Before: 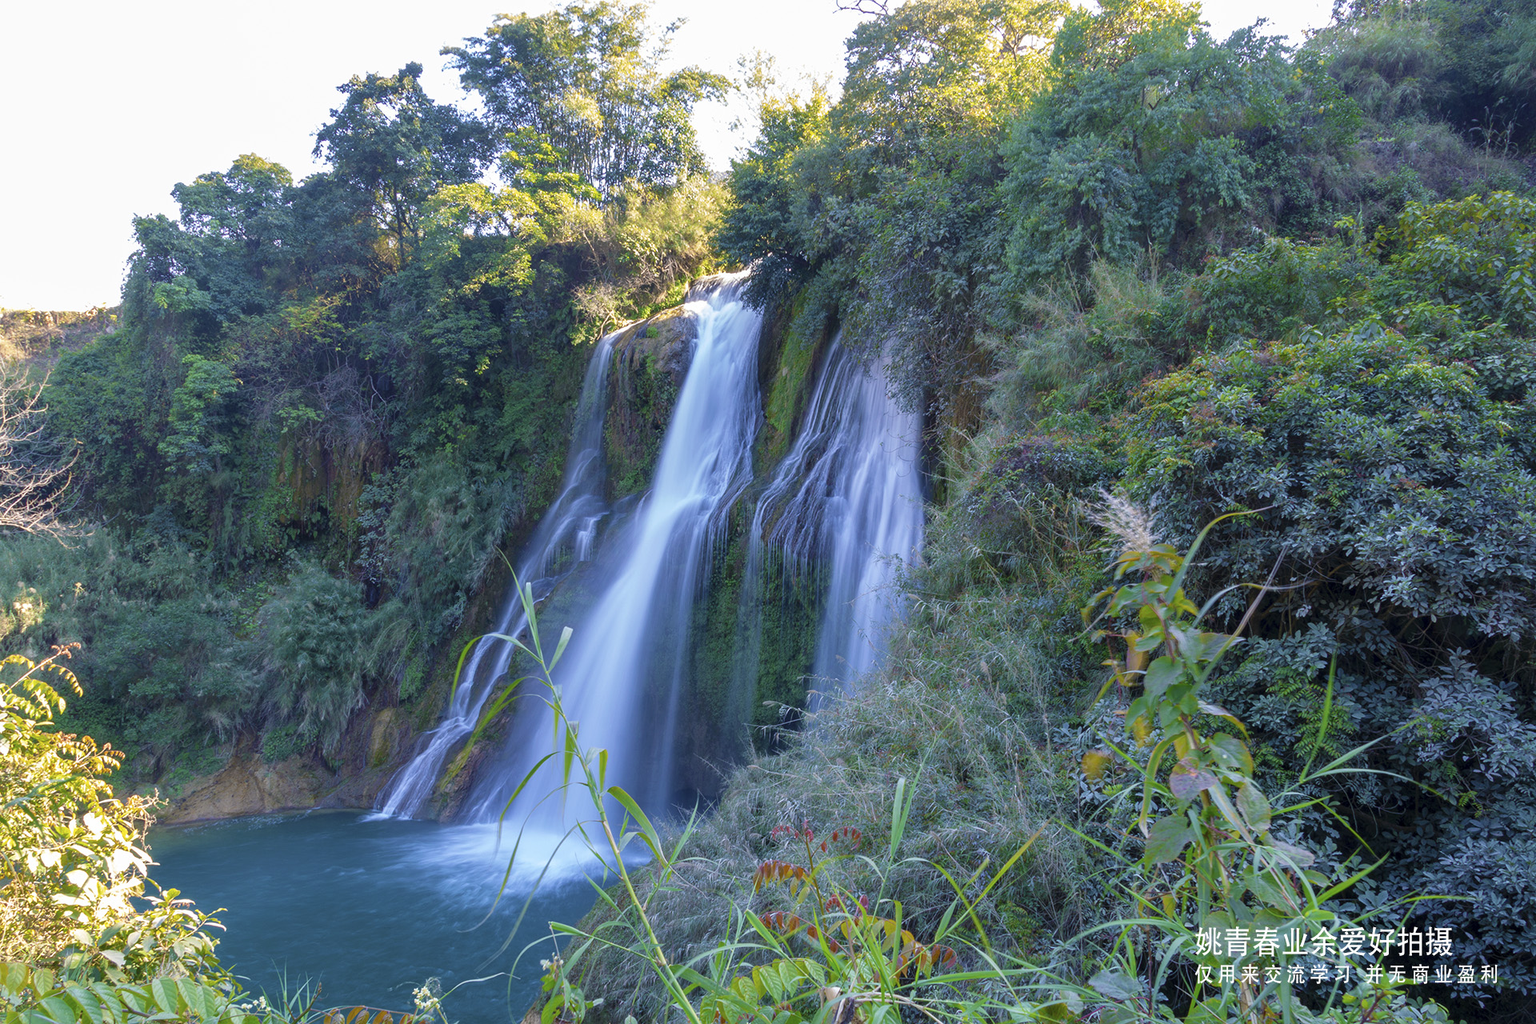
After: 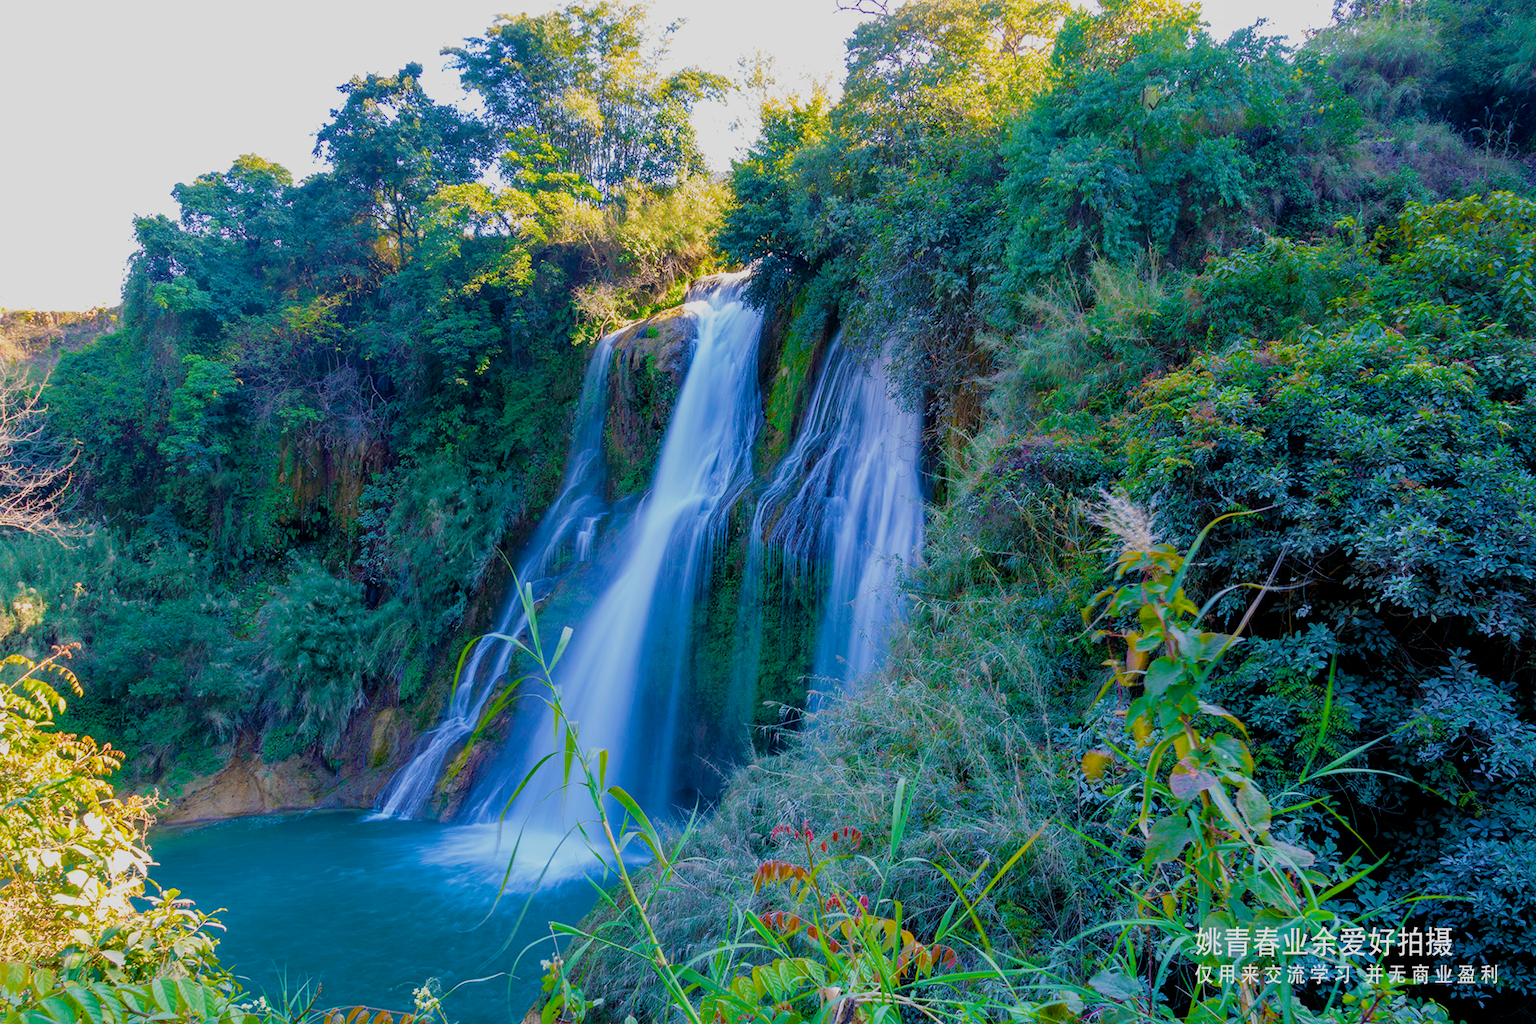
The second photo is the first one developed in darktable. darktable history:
exposure: exposure -0.013 EV, compensate highlight preservation false
filmic rgb: black relative exposure -7.61 EV, white relative exposure 4.62 EV, threshold 3.02 EV, target black luminance 0%, hardness 3.5, latitude 50.38%, contrast 1.026, highlights saturation mix 8.61%, shadows ↔ highlights balance -0.137%, enable highlight reconstruction true
color balance rgb: linear chroma grading › global chroma 9.701%, perceptual saturation grading › global saturation 34.638%, perceptual saturation grading › highlights -29.907%, perceptual saturation grading › shadows 35.668%
